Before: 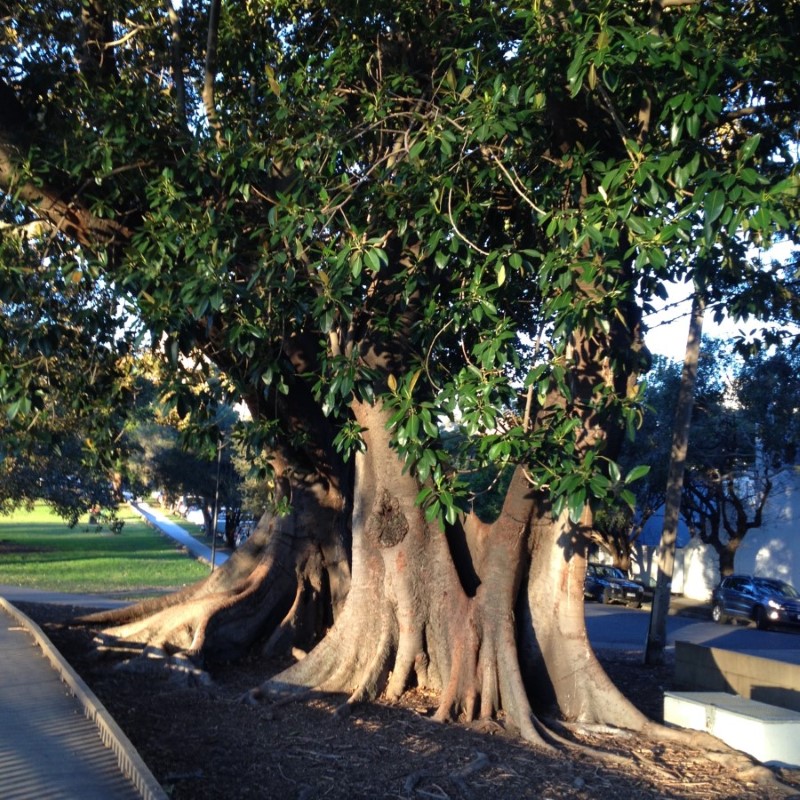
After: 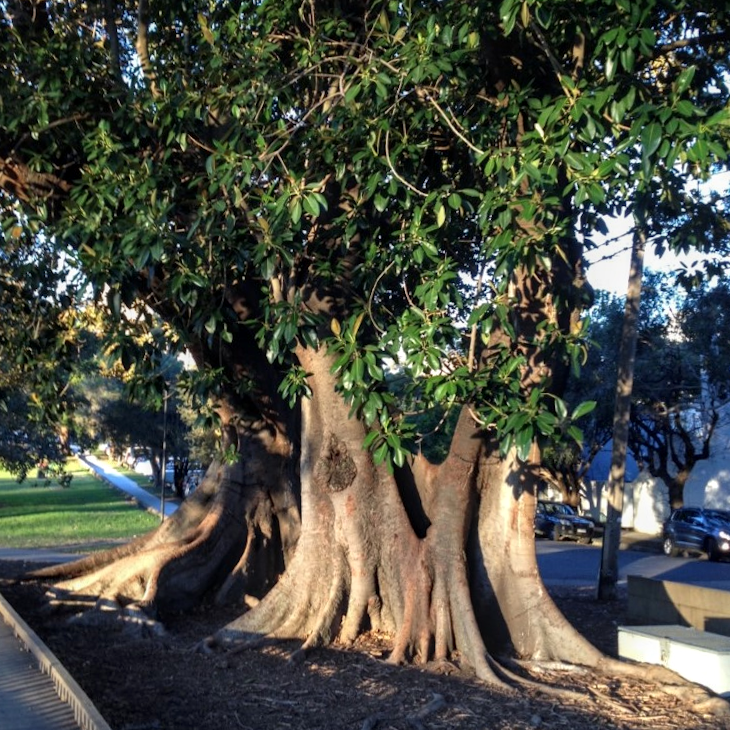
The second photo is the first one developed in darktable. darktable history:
crop and rotate: angle 1.96°, left 5.673%, top 5.673%
tone equalizer: on, module defaults
local contrast: on, module defaults
